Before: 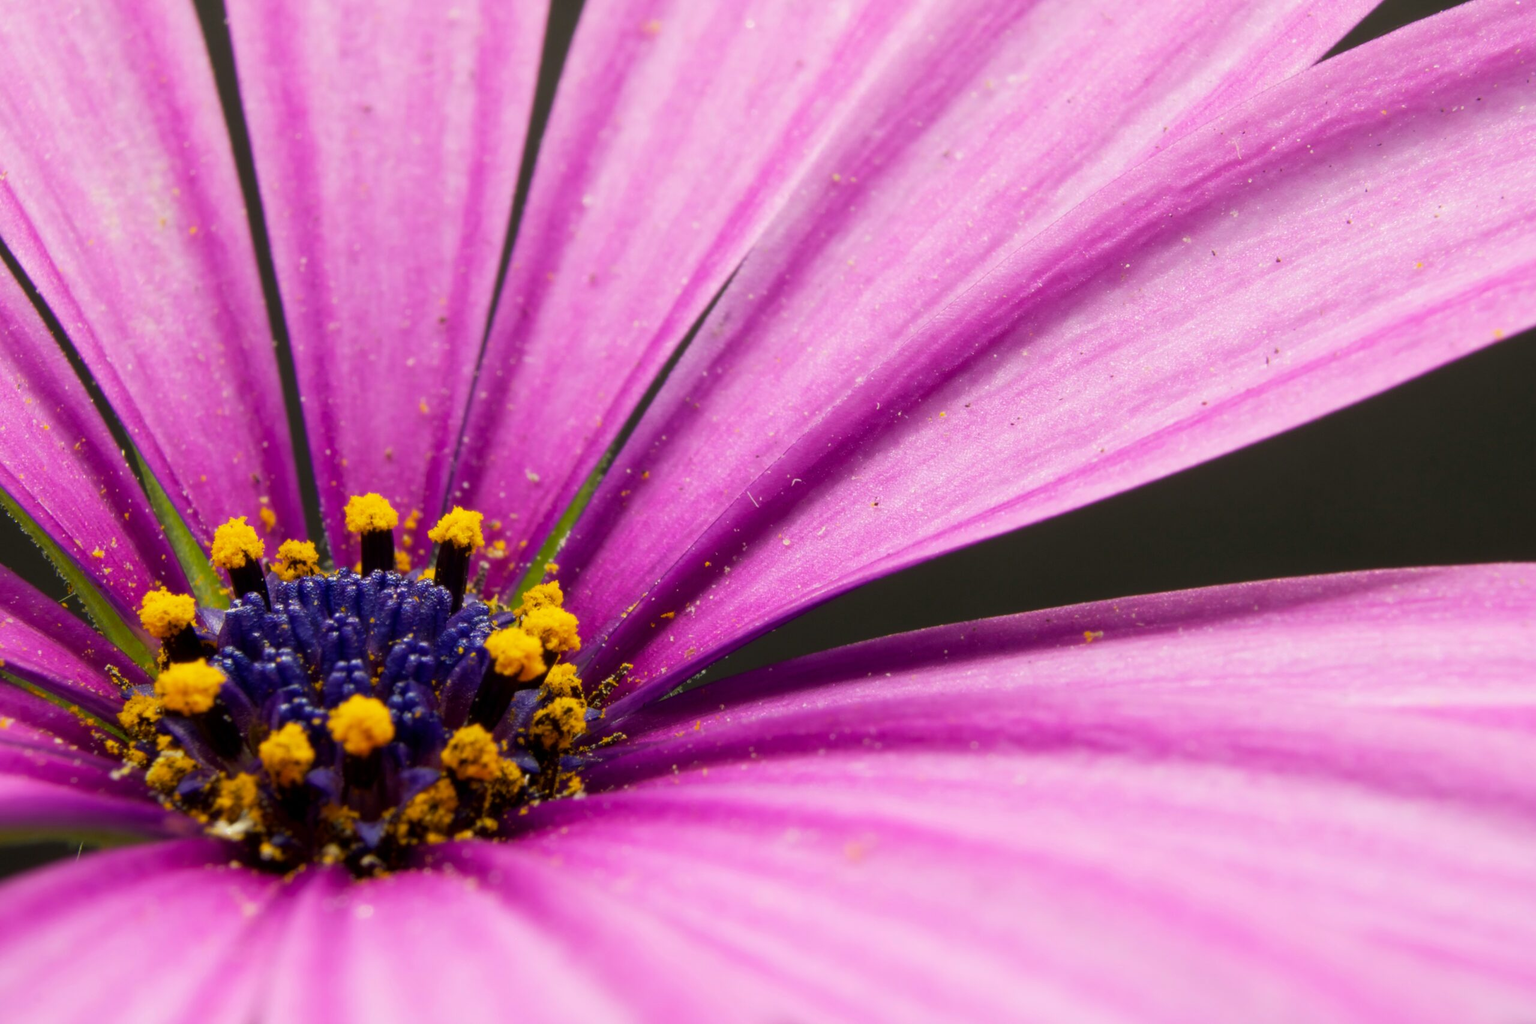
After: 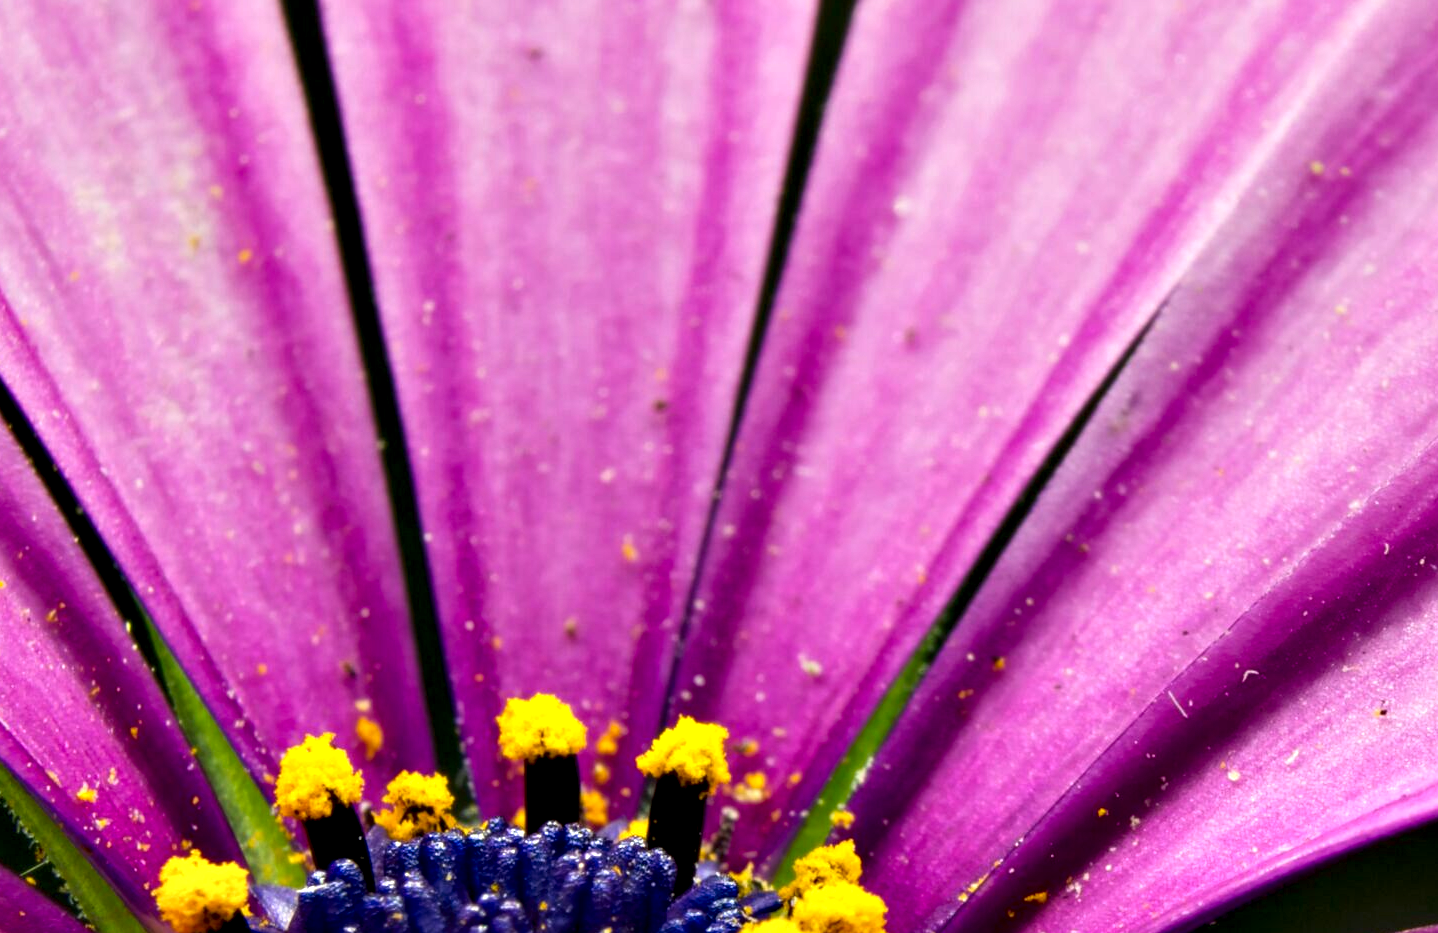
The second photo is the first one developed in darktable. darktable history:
crop and rotate: left 3.044%, top 7.542%, right 40.769%, bottom 37.768%
contrast equalizer: octaves 7, y [[0.627 ×6], [0.563 ×6], [0 ×6], [0 ×6], [0 ×6]]
